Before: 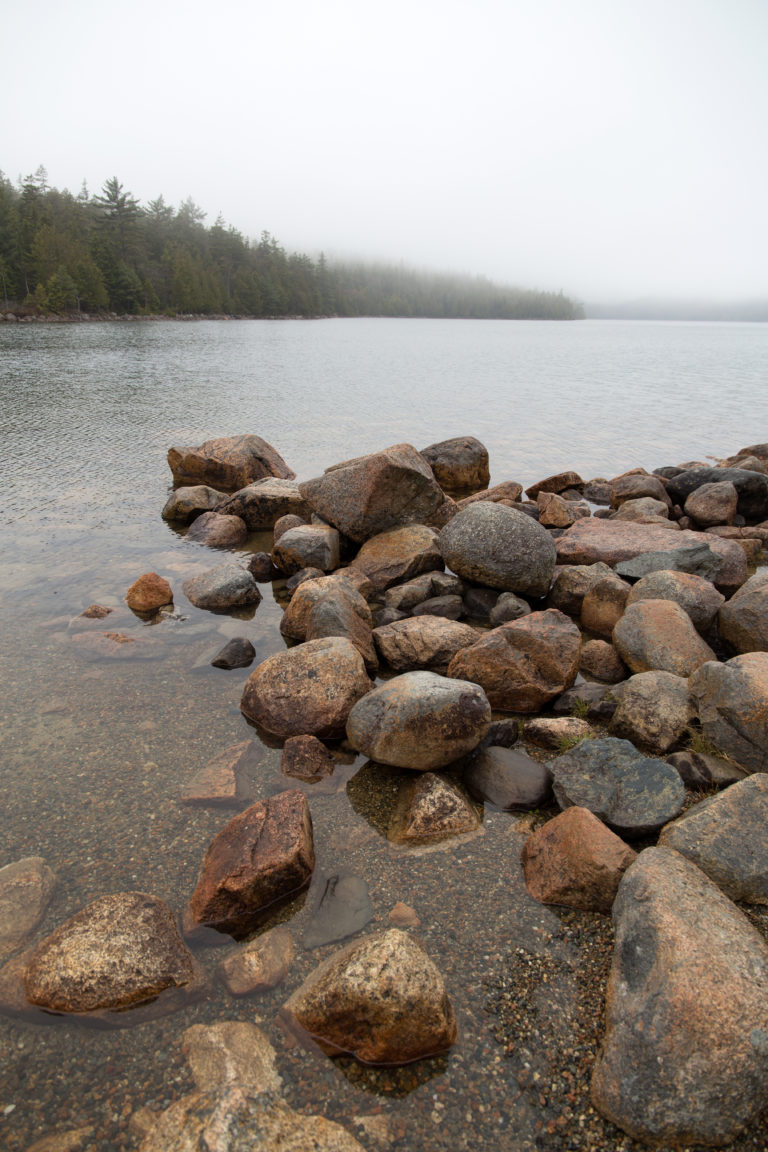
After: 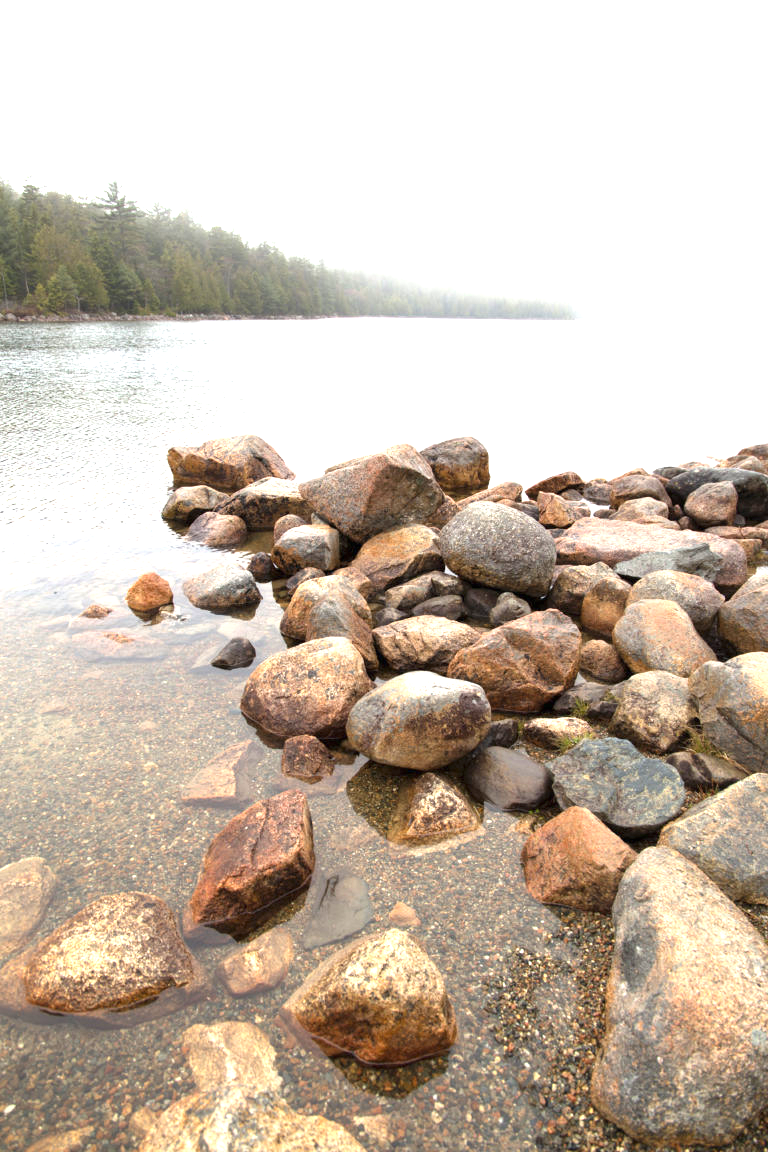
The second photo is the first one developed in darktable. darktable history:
exposure: black level correction 0, exposure 1.624 EV, compensate highlight preservation false
